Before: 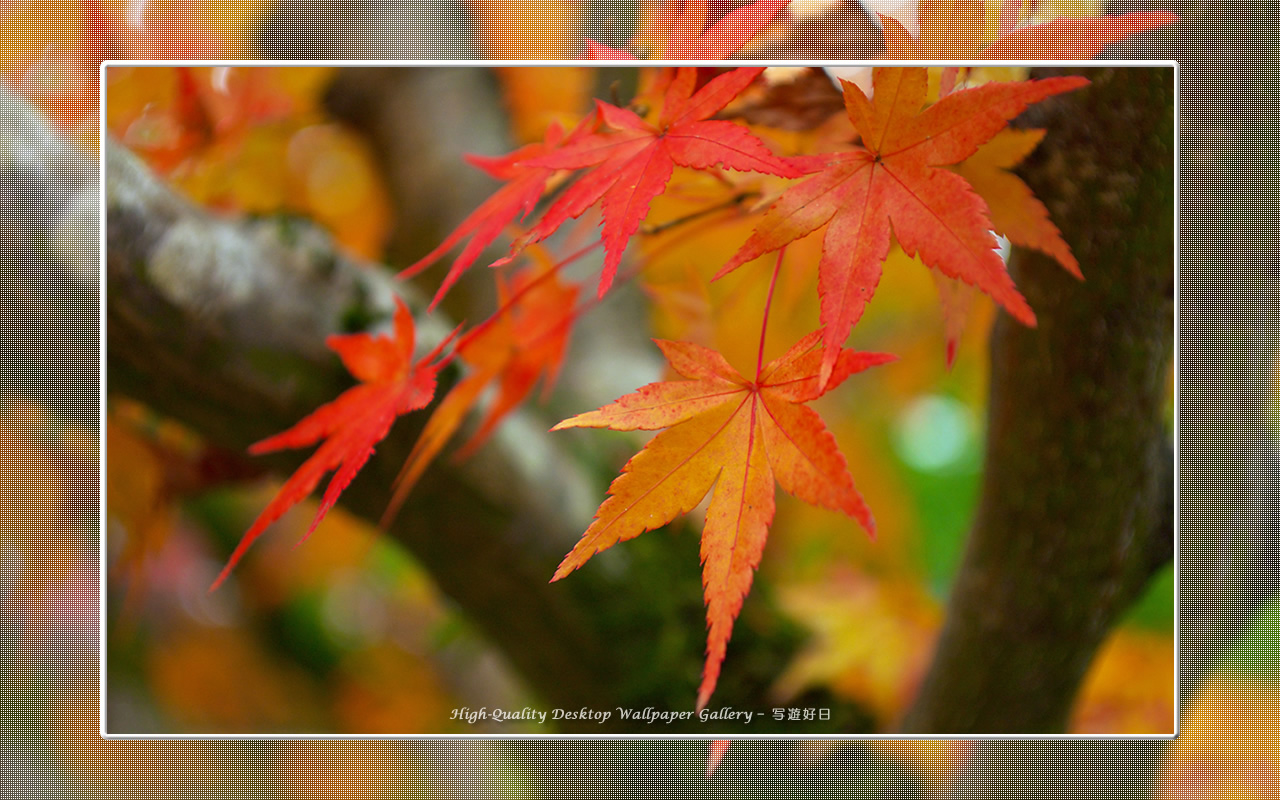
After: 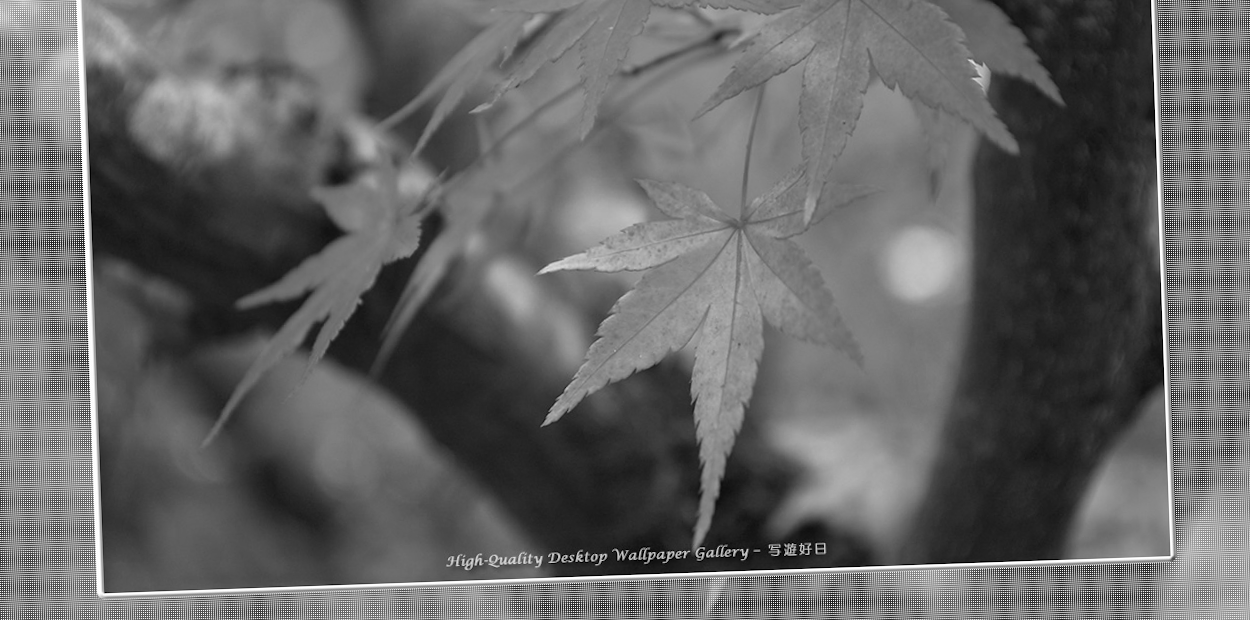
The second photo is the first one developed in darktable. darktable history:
rotate and perspective: rotation -2°, crop left 0.022, crop right 0.978, crop top 0.049, crop bottom 0.951
monochrome: on, module defaults
crop and rotate: top 18.507%
